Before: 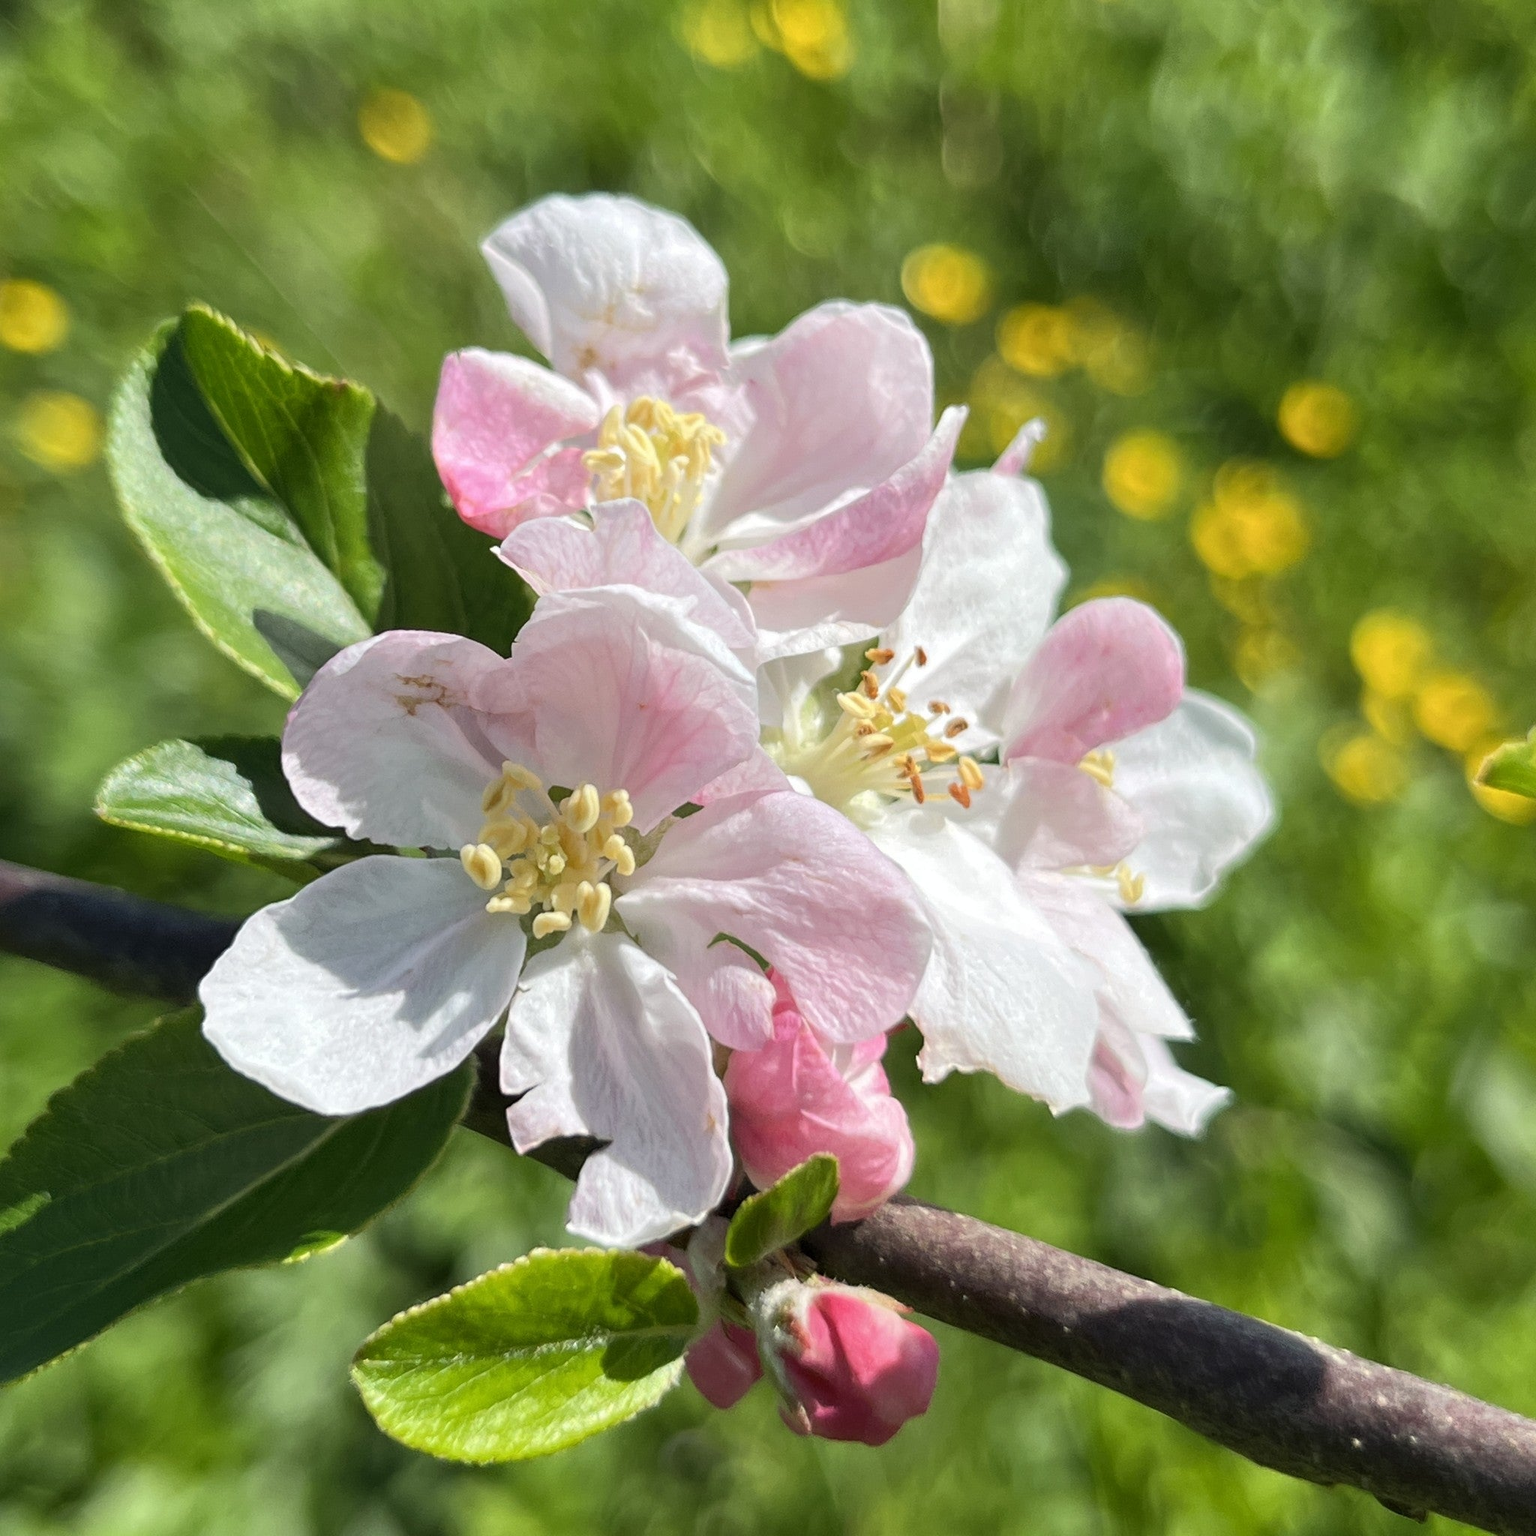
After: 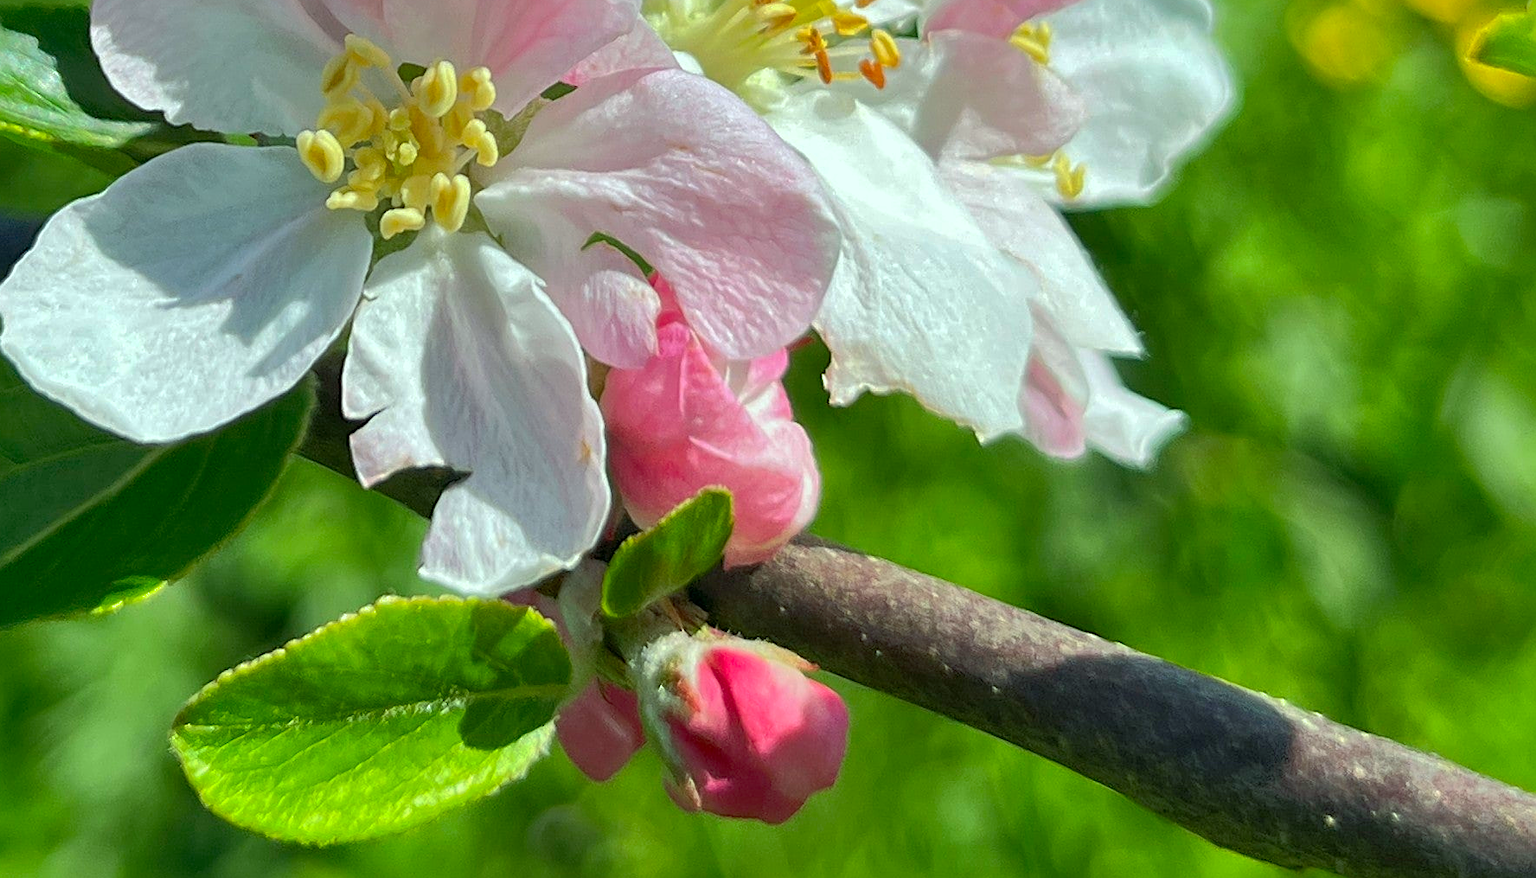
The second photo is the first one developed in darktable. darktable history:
shadows and highlights: on, module defaults
crop and rotate: left 13.259%, top 47.612%, bottom 2.751%
color correction: highlights a* -7.51, highlights b* 1.19, shadows a* -3.29, saturation 1.43
sharpen: on, module defaults
